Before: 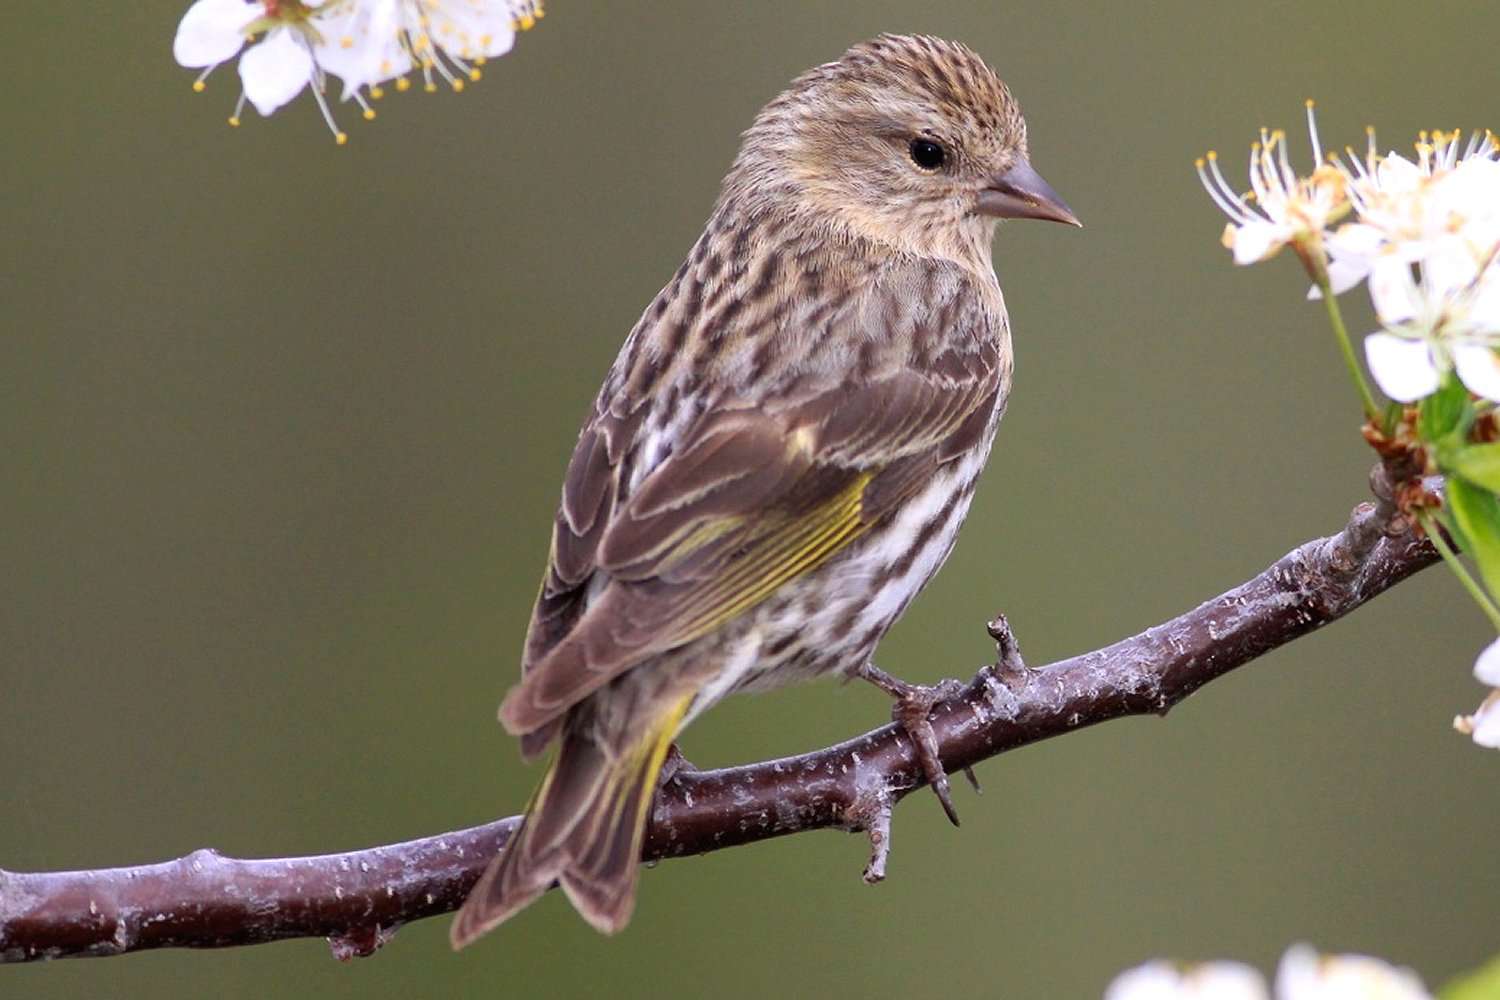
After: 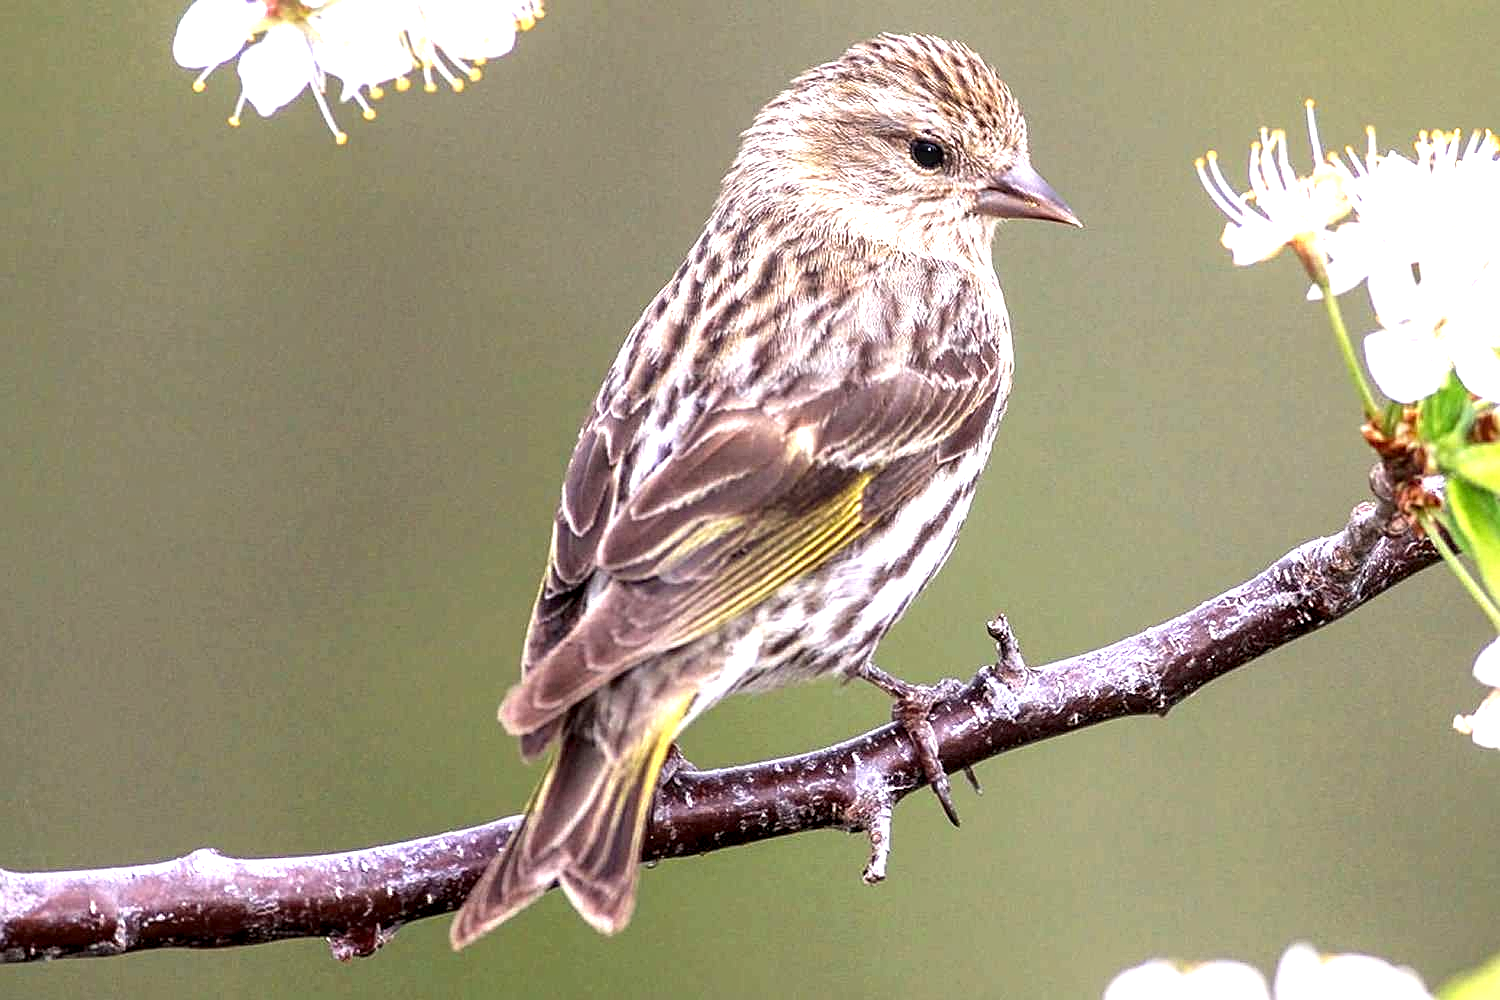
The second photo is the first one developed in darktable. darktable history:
local contrast: highlights 59%, detail 146%
exposure: exposure 1.056 EV, compensate exposure bias true, compensate highlight preservation false
sharpen: on, module defaults
